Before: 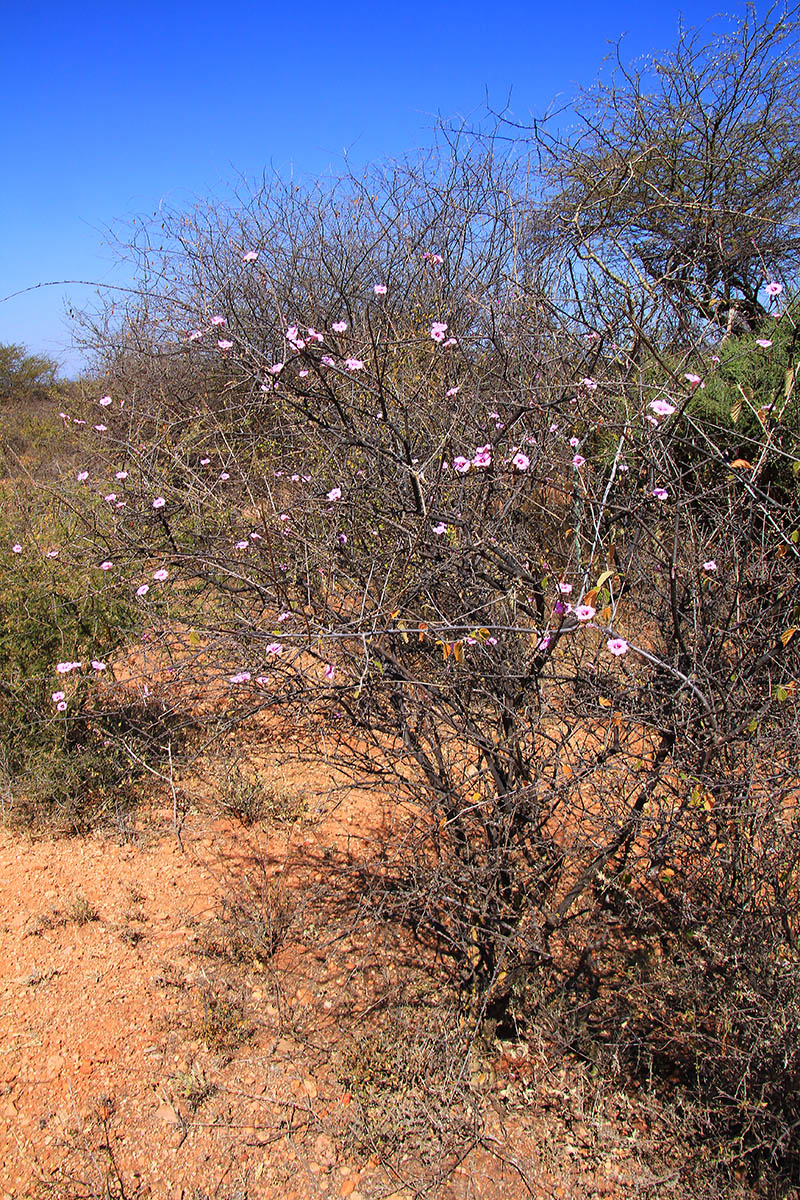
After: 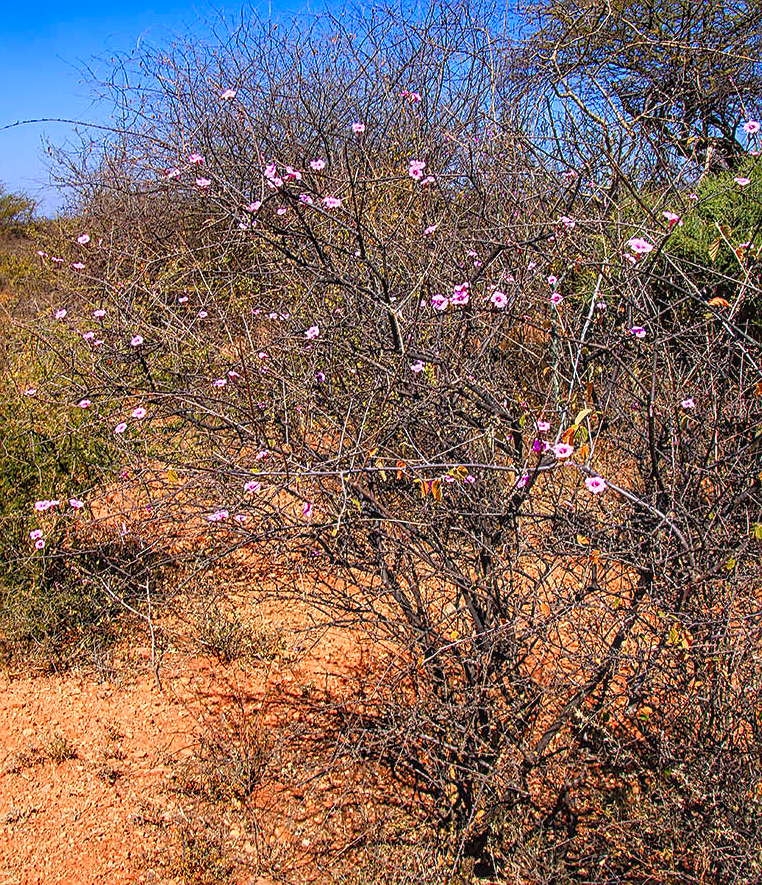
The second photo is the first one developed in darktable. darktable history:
exposure: black level correction 0.001, compensate highlight preservation false
color balance rgb: shadows lift › chroma 2.004%, shadows lift › hue 248.05°, highlights gain › chroma 0.68%, highlights gain › hue 56.99°, perceptual saturation grading › global saturation -0.056%, perceptual saturation grading › highlights -8.736%, perceptual saturation grading › mid-tones 18.302%, perceptual saturation grading › shadows 28.472%, global vibrance 20%
color zones: curves: ch0 [(0, 0.473) (0.001, 0.473) (0.226, 0.548) (0.4, 0.589) (0.525, 0.54) (0.728, 0.403) (0.999, 0.473) (1, 0.473)]; ch1 [(0, 0.619) (0.001, 0.619) (0.234, 0.388) (0.4, 0.372) (0.528, 0.422) (0.732, 0.53) (0.999, 0.619) (1, 0.619)]; ch2 [(0, 0.547) (0.001, 0.547) (0.226, 0.45) (0.4, 0.525) (0.525, 0.585) (0.8, 0.511) (0.999, 0.547) (1, 0.547)], mix -61.44%
crop and rotate: left 2.824%, top 13.538%, right 1.881%, bottom 12.654%
contrast brightness saturation: contrast -0.198, saturation 0.186
sharpen: on, module defaults
local contrast: detail 160%
